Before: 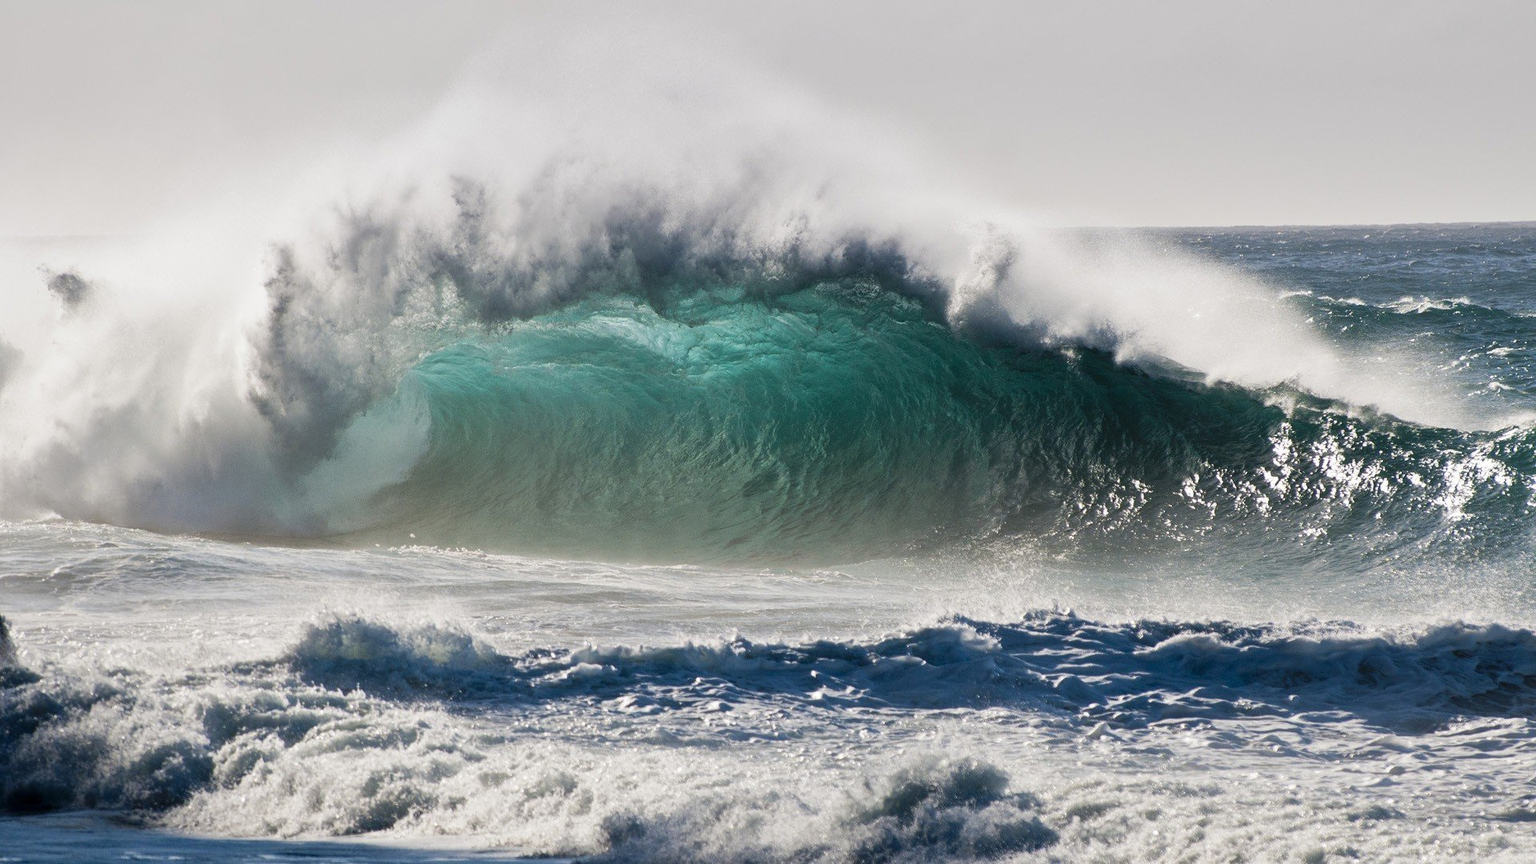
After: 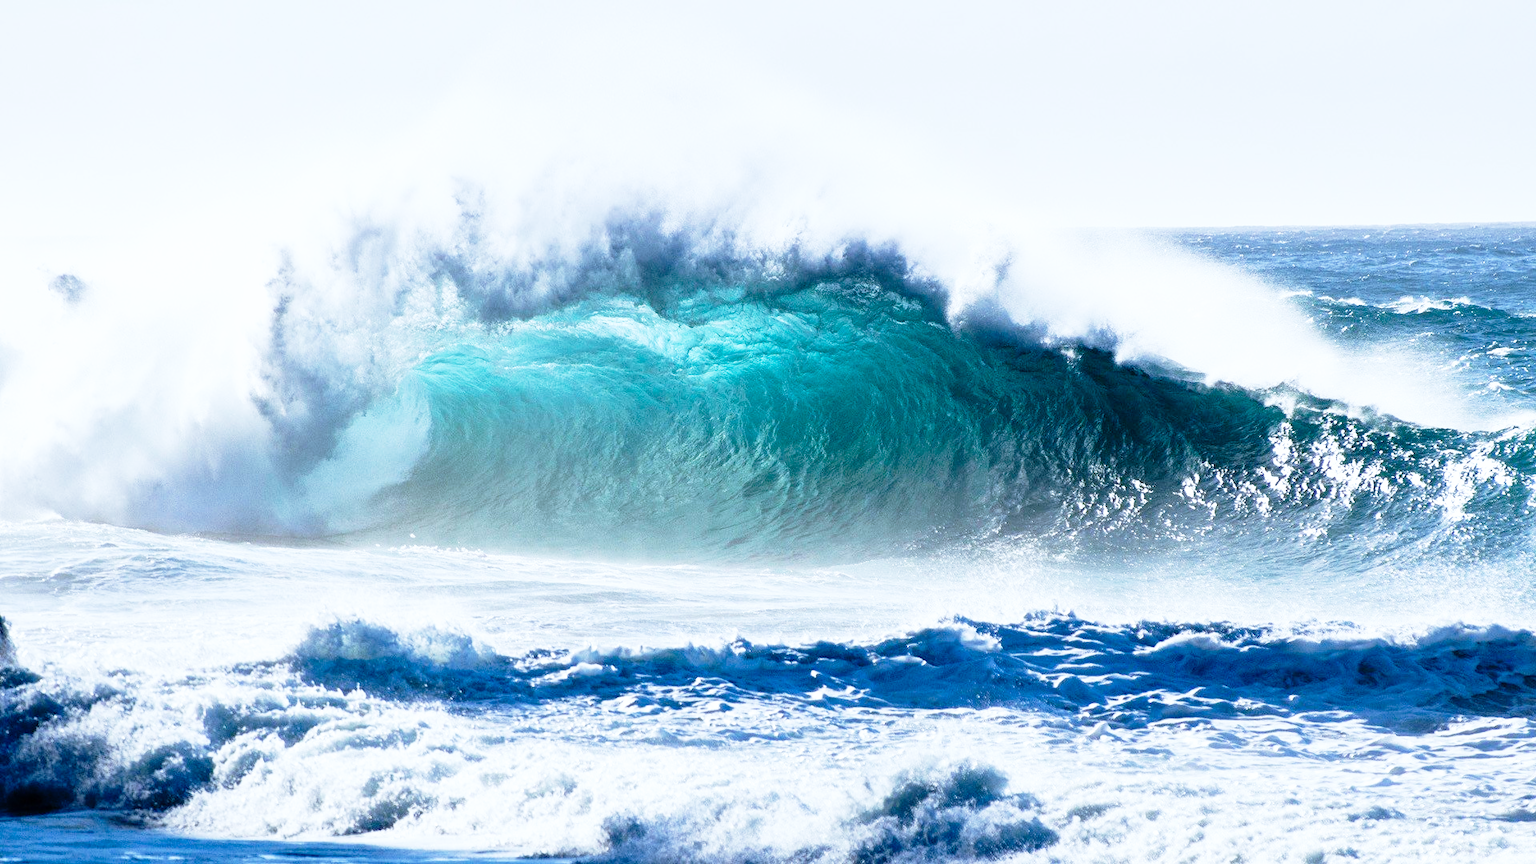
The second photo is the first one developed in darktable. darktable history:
color calibration: gray › normalize channels true, illuminant custom, x 0.388, y 0.387, temperature 3846.22 K, gamut compression 0.015
base curve: curves: ch0 [(0, 0) (0.012, 0.01) (0.073, 0.168) (0.31, 0.711) (0.645, 0.957) (1, 1)], preserve colors none
